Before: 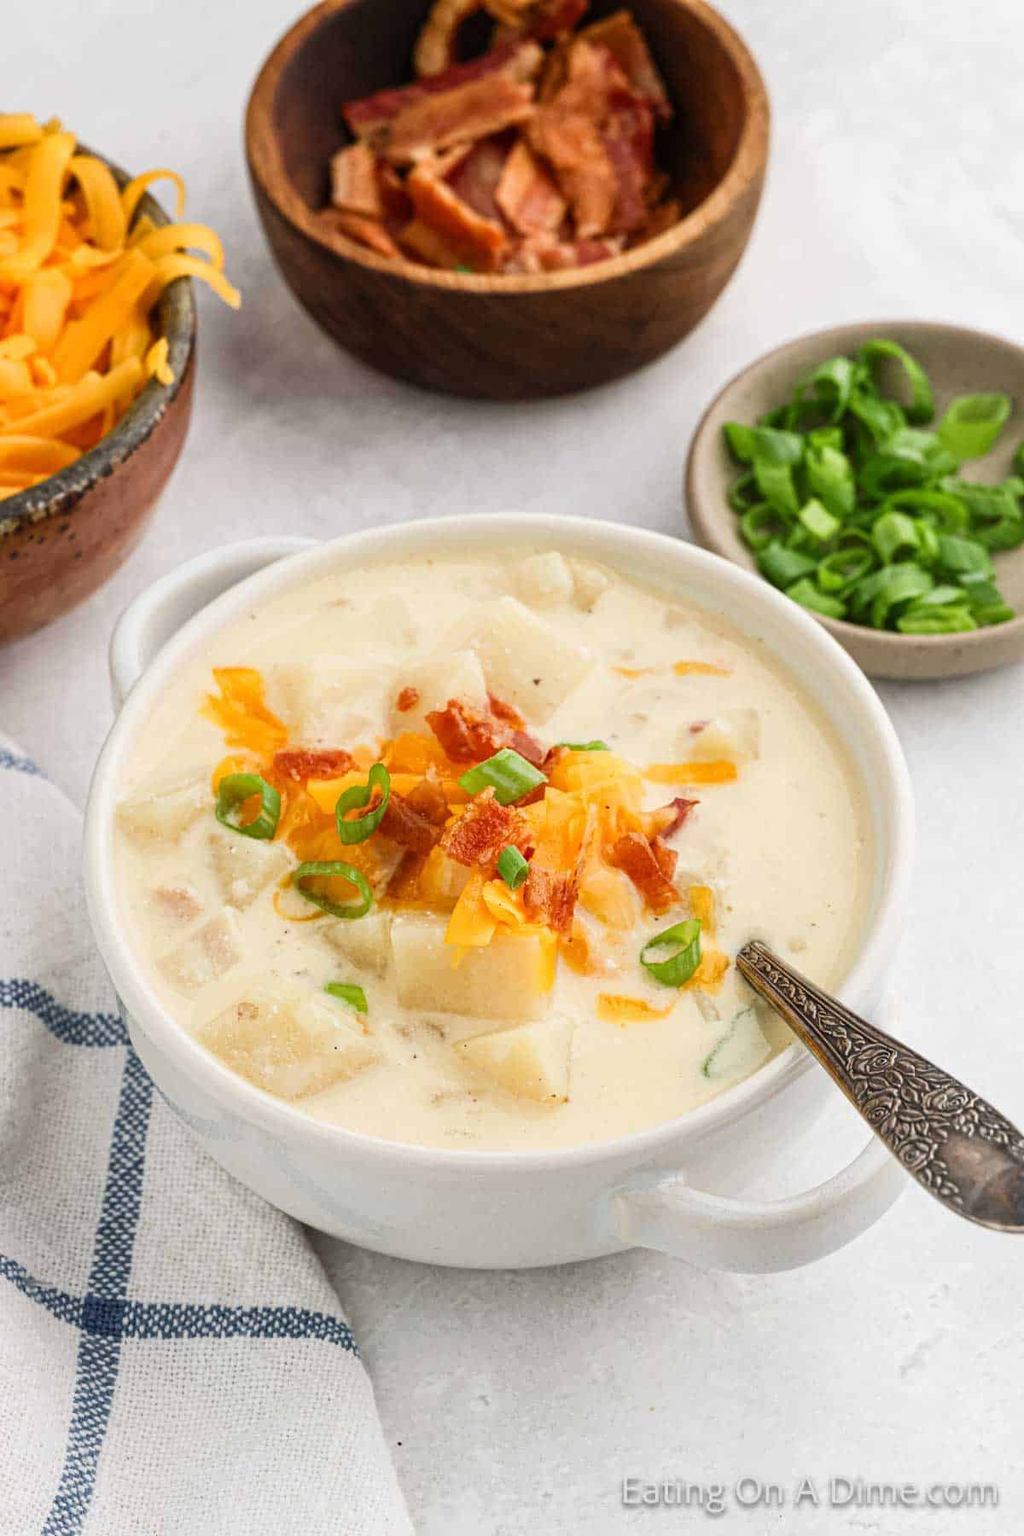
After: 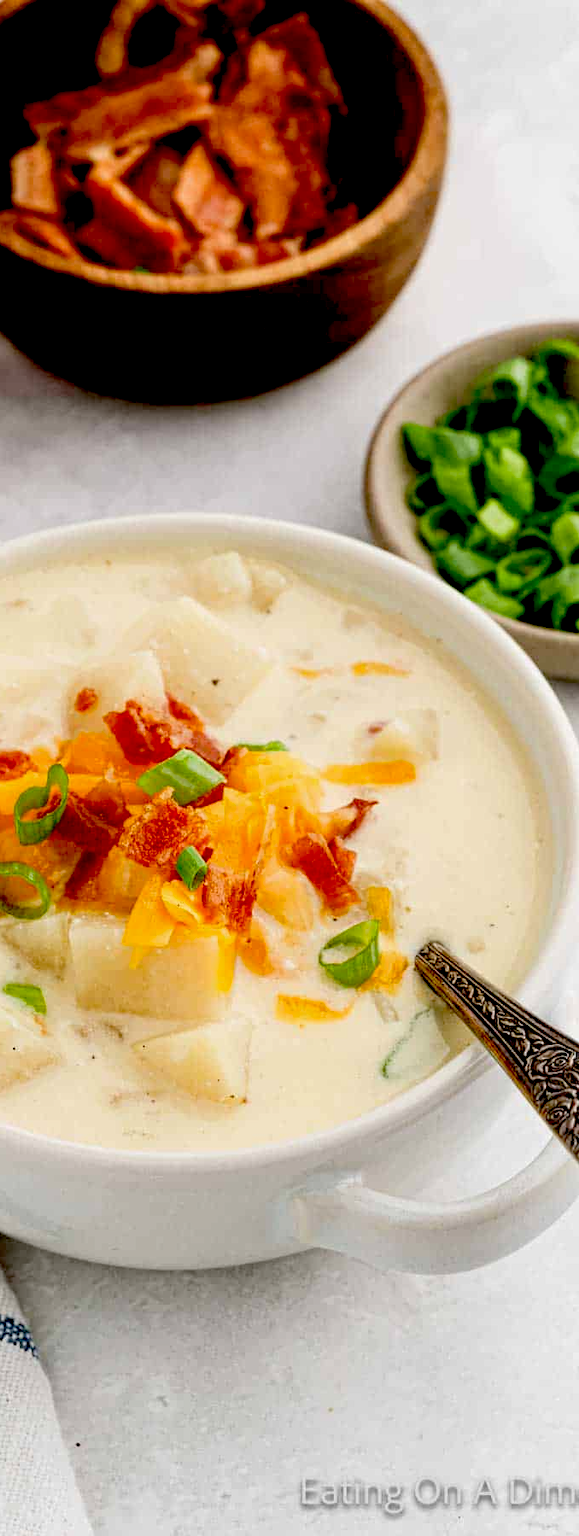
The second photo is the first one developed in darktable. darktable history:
crop: left 31.458%, top 0%, right 11.876%
exposure: black level correction 0.056, exposure -0.039 EV, compensate highlight preservation false
